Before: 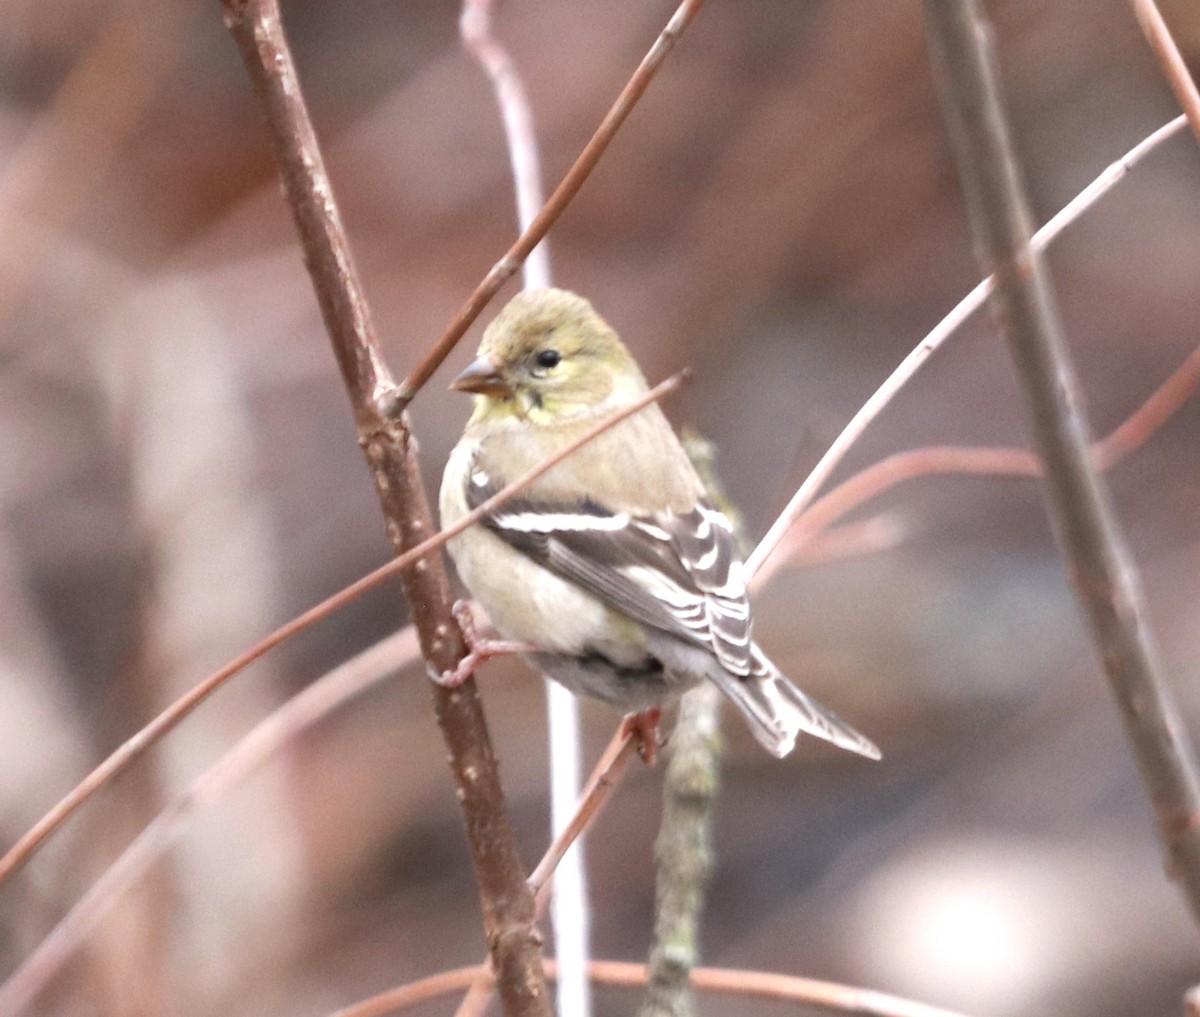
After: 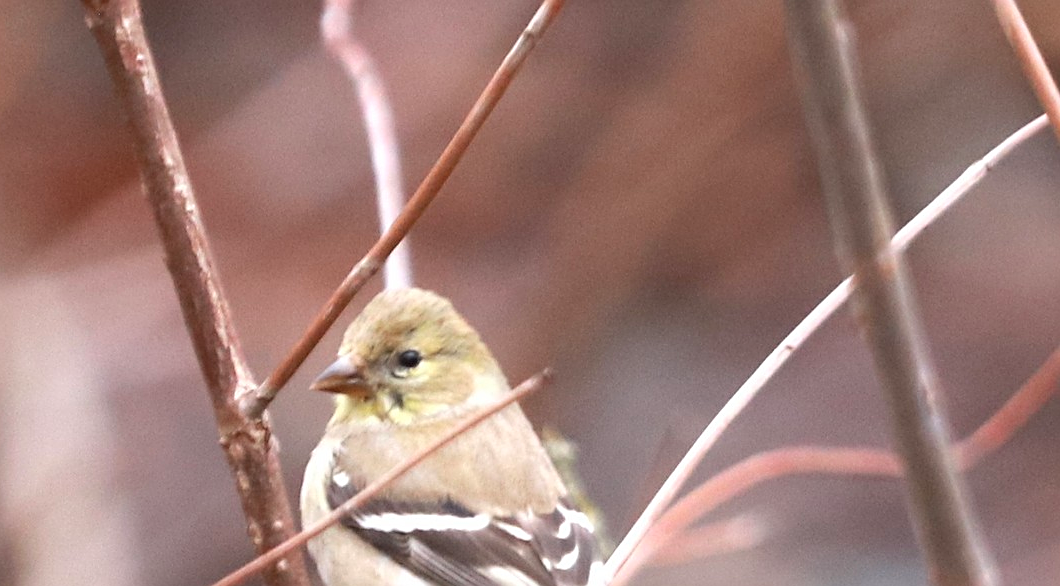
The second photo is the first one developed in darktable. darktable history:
sharpen: on, module defaults
crop and rotate: left 11.62%, bottom 42.288%
